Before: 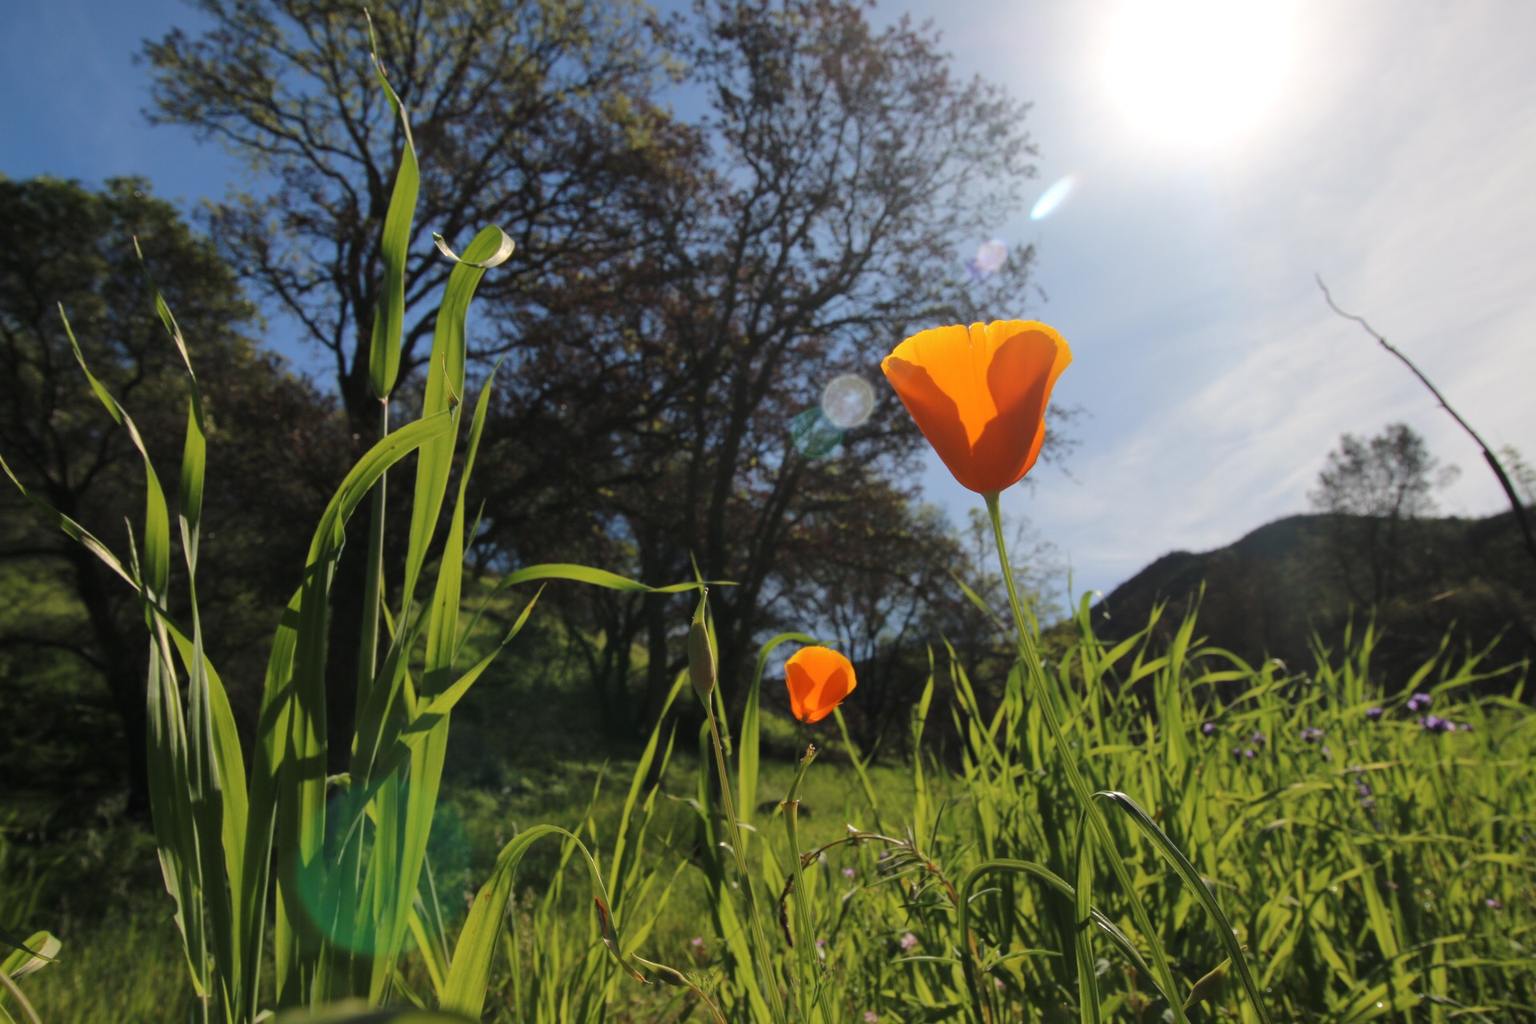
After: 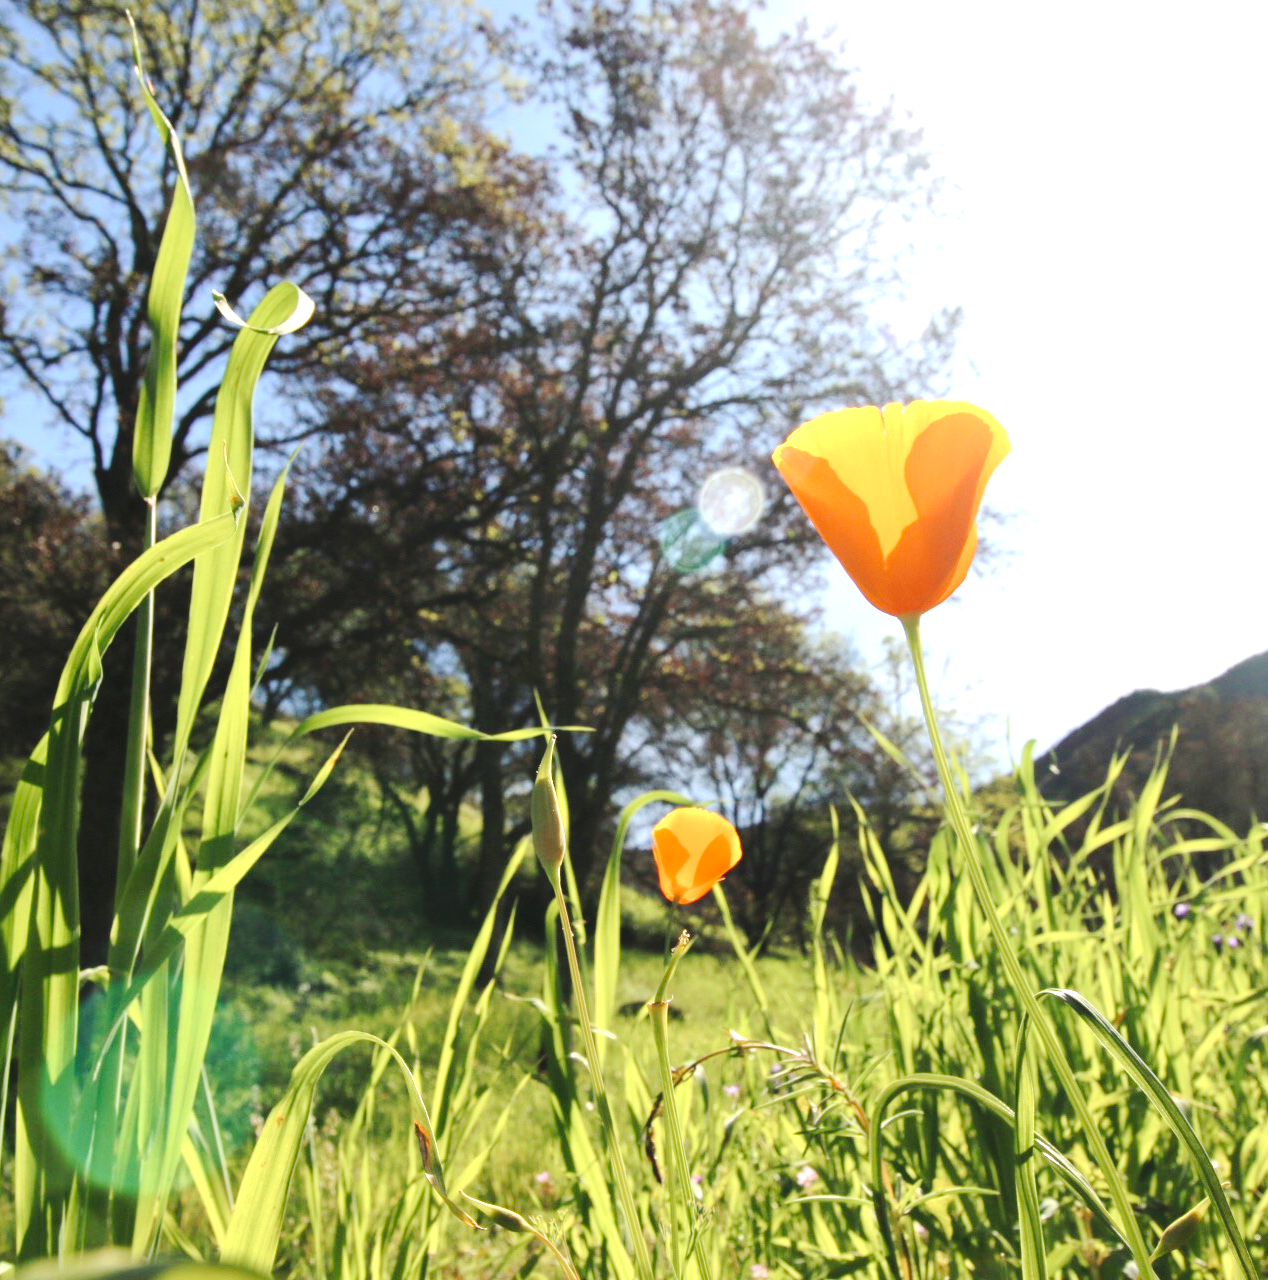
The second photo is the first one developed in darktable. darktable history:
tone curve: curves: ch0 [(0, 0) (0.003, 0.034) (0.011, 0.038) (0.025, 0.046) (0.044, 0.054) (0.069, 0.06) (0.1, 0.079) (0.136, 0.114) (0.177, 0.151) (0.224, 0.213) (0.277, 0.293) (0.335, 0.385) (0.399, 0.482) (0.468, 0.578) (0.543, 0.655) (0.623, 0.724) (0.709, 0.786) (0.801, 0.854) (0.898, 0.922) (1, 1)], preserve colors none
crop: left 17.149%, right 16.781%
exposure: exposure 1.488 EV, compensate exposure bias true, compensate highlight preservation false
